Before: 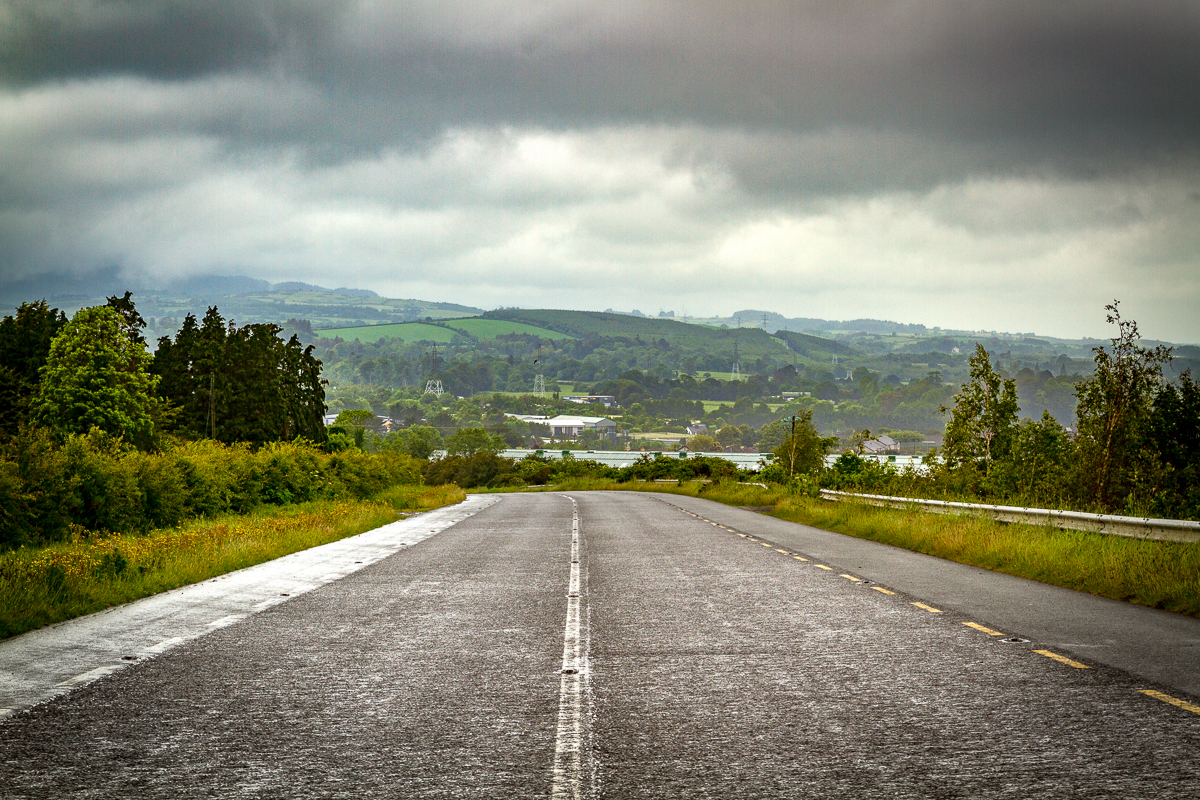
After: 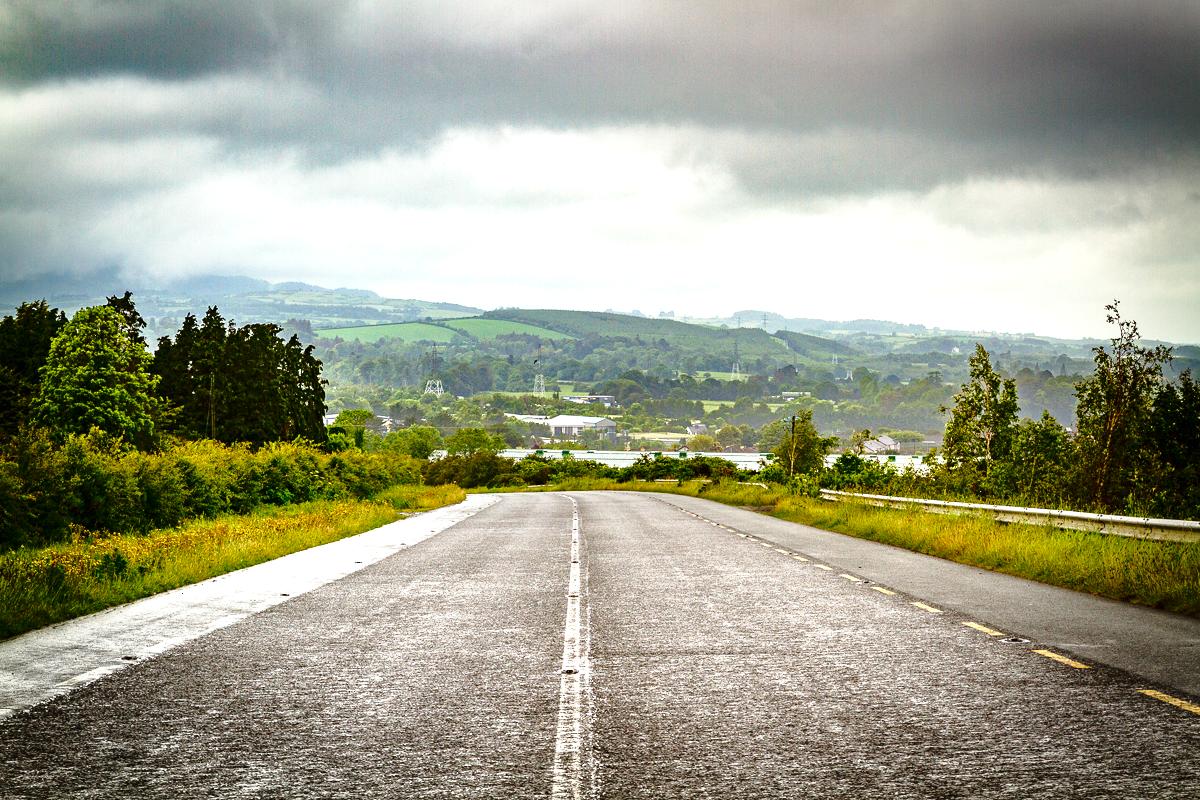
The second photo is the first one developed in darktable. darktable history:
contrast brightness saturation: brightness -0.09
tone equalizer: on, module defaults
tone curve: curves: ch0 [(0, 0) (0.003, 0.015) (0.011, 0.019) (0.025, 0.027) (0.044, 0.041) (0.069, 0.055) (0.1, 0.079) (0.136, 0.099) (0.177, 0.149) (0.224, 0.216) (0.277, 0.292) (0.335, 0.383) (0.399, 0.474) (0.468, 0.556) (0.543, 0.632) (0.623, 0.711) (0.709, 0.789) (0.801, 0.871) (0.898, 0.944) (1, 1)], preserve colors none
exposure: exposure 0.564 EV, compensate highlight preservation false
